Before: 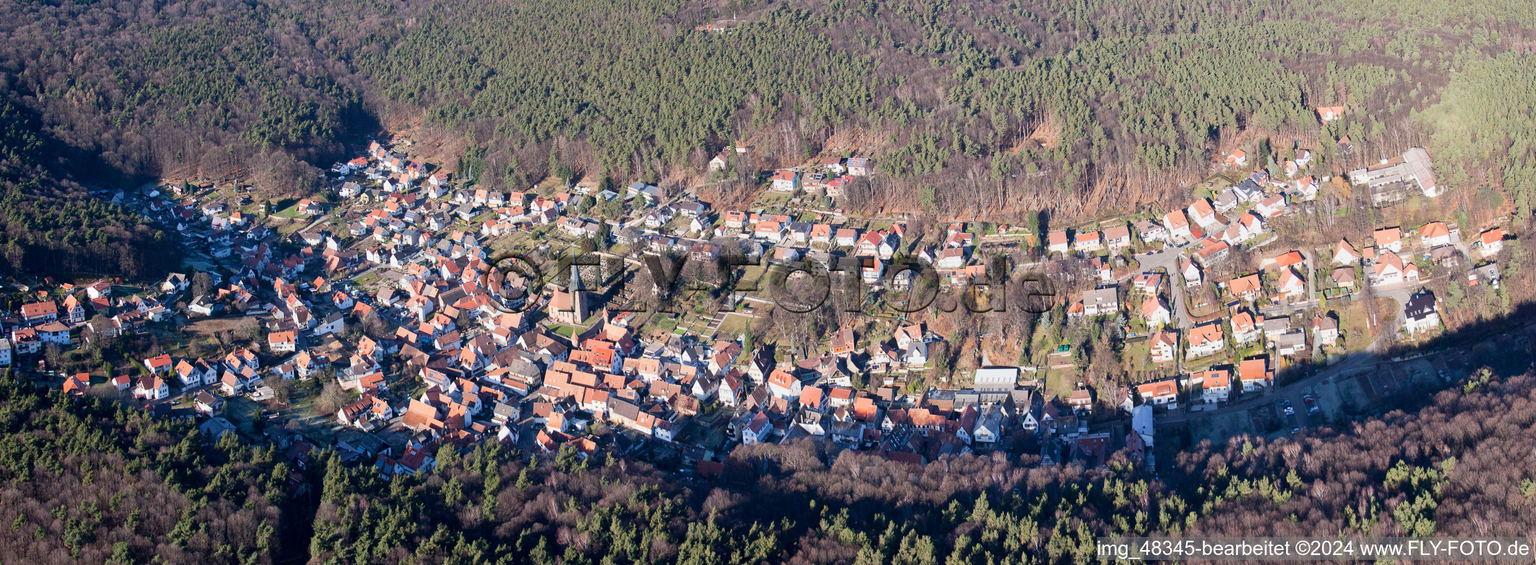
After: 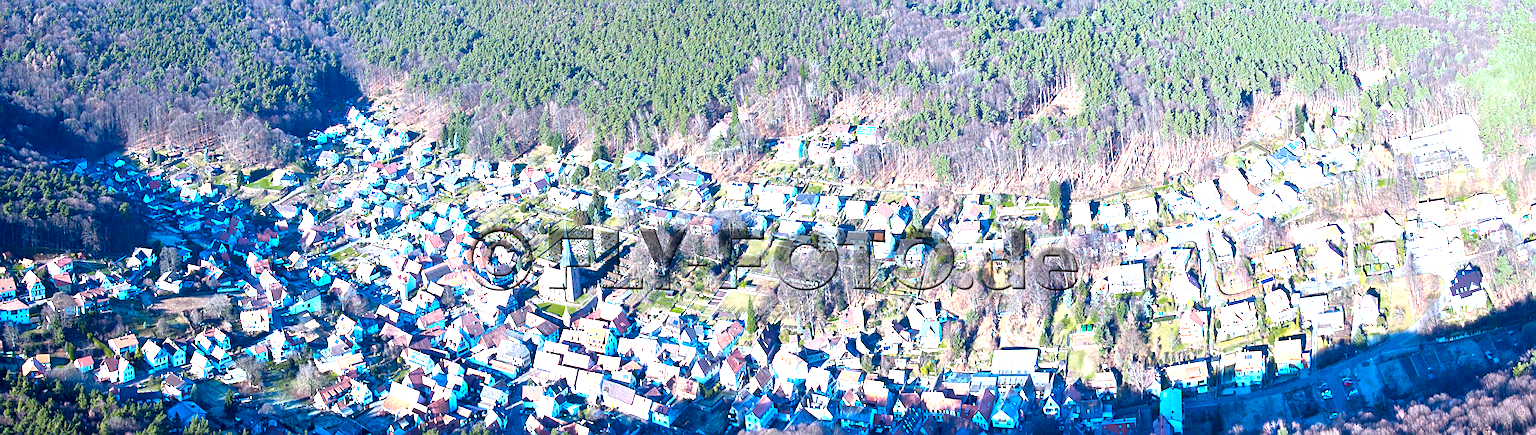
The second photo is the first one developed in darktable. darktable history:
color balance rgb: perceptual saturation grading › global saturation 8.85%, global vibrance 20%
crop: left 2.796%, top 7.134%, right 3.237%, bottom 20.332%
exposure: black level correction 0, exposure 1.2 EV, compensate exposure bias true, compensate highlight preservation false
color zones: curves: ch0 [(0.099, 0.624) (0.257, 0.596) (0.384, 0.376) (0.529, 0.492) (0.697, 0.564) (0.768, 0.532) (0.908, 0.644)]; ch1 [(0.112, 0.564) (0.254, 0.612) (0.432, 0.676) (0.592, 0.456) (0.743, 0.684) (0.888, 0.536)]; ch2 [(0.25, 0.5) (0.469, 0.36) (0.75, 0.5)]
sharpen: amount 0.472
color correction: highlights a* -10.54, highlights b* -18.69
